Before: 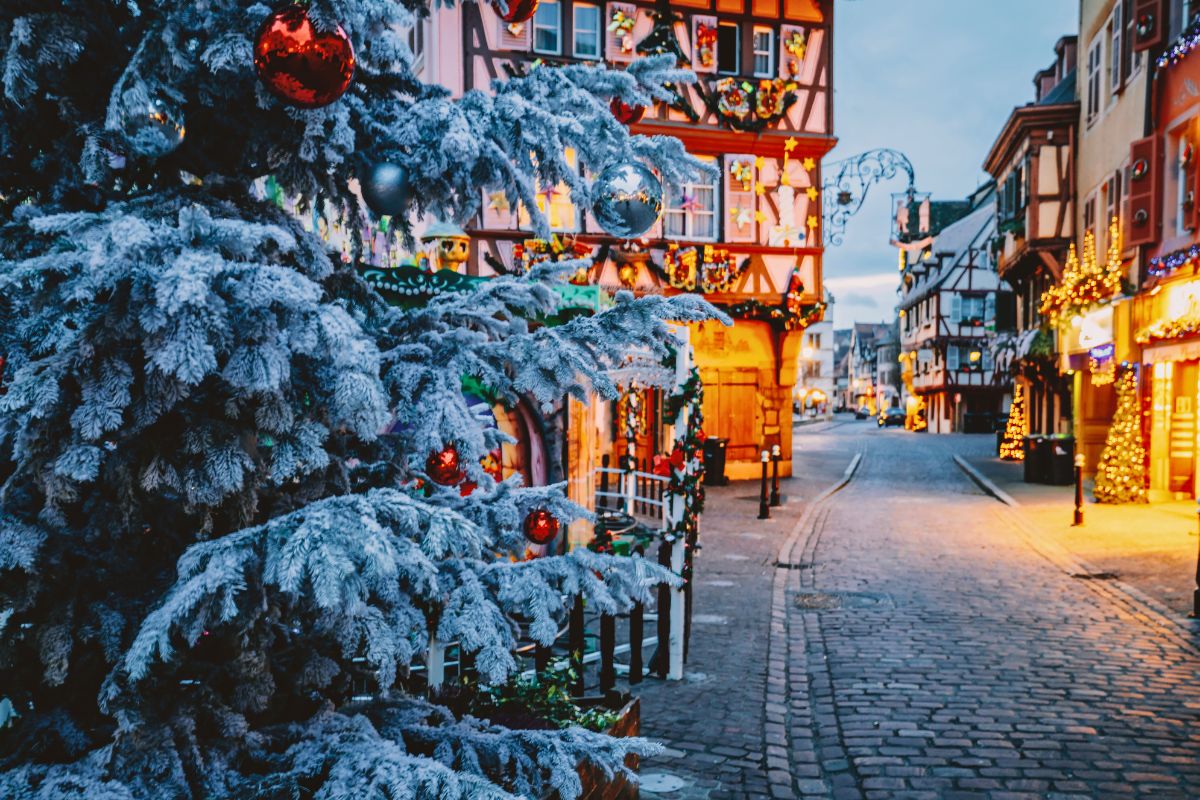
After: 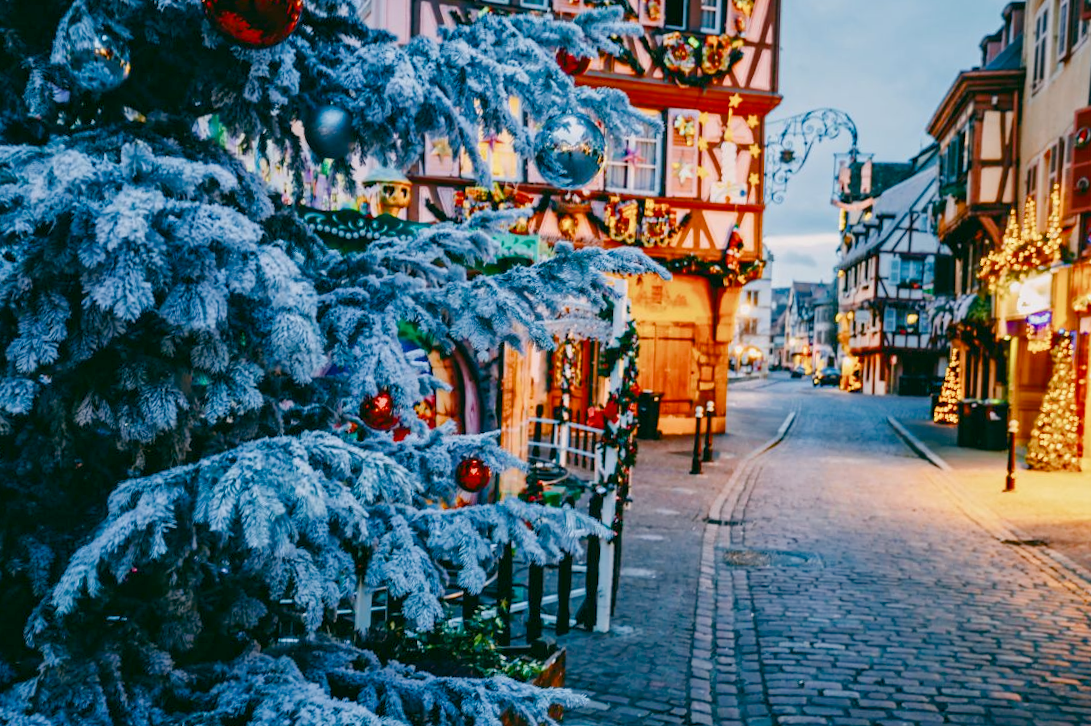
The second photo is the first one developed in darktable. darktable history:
color balance rgb: global offset › luminance -0.32%, global offset › chroma 0.119%, global offset › hue 168.38°, perceptual saturation grading › global saturation 0.777%, perceptual saturation grading › highlights -34.095%, perceptual saturation grading › mid-tones 14.968%, perceptual saturation grading › shadows 48.211%, global vibrance 20%
crop and rotate: angle -1.91°, left 3.167%, top 4.15%, right 1.379%, bottom 0.551%
